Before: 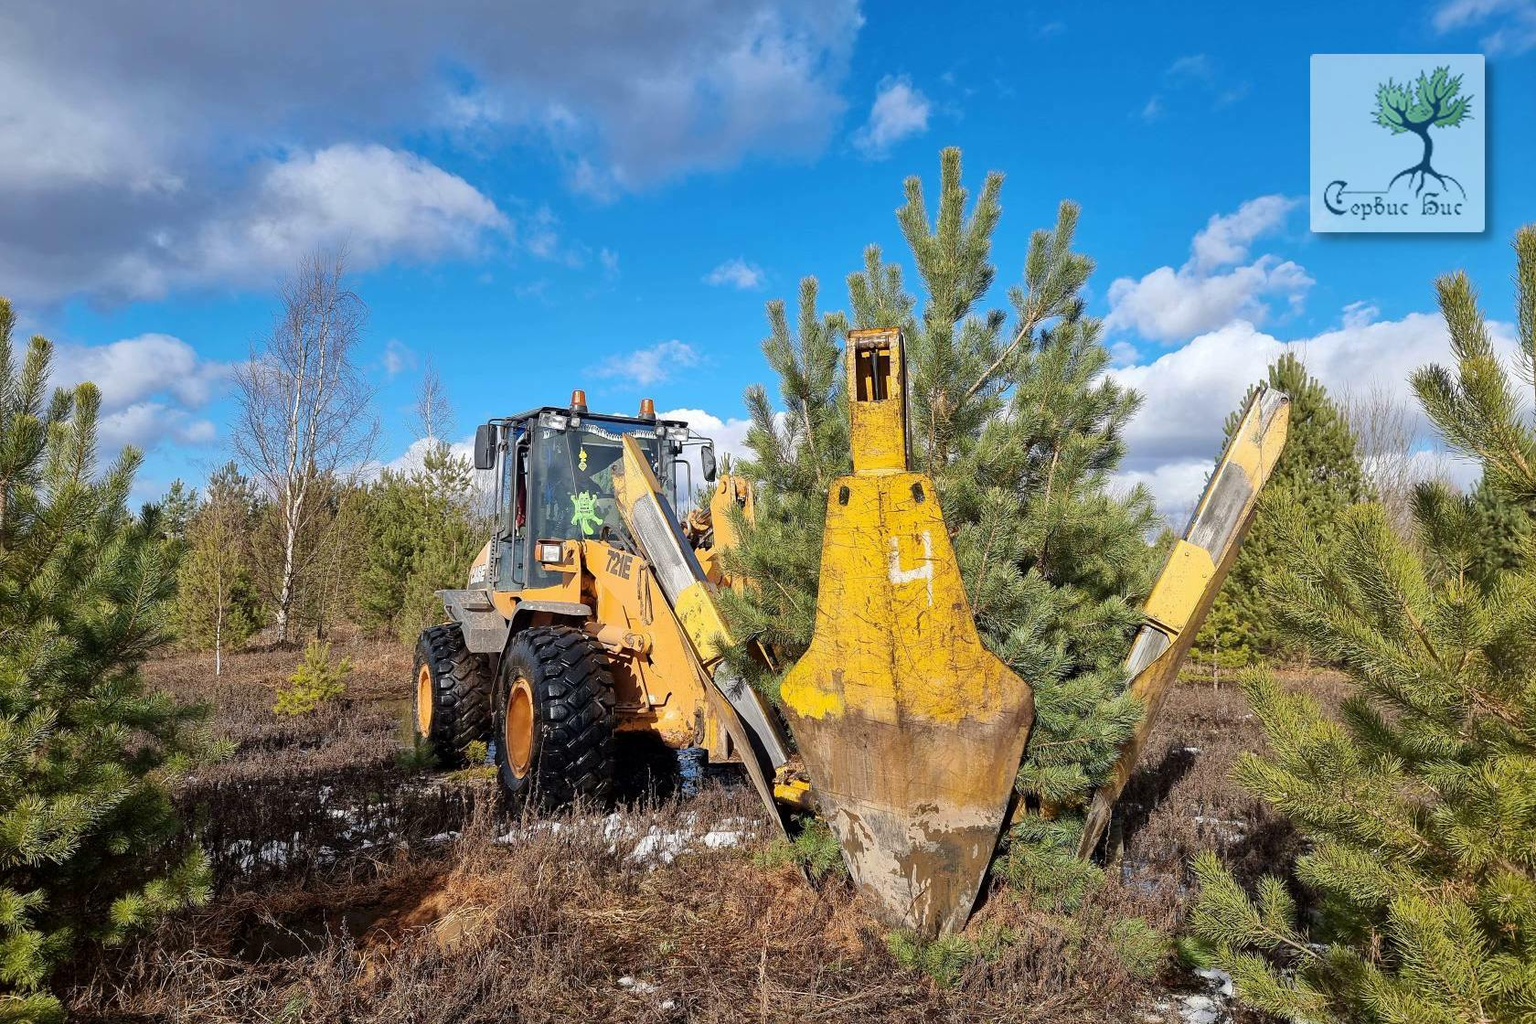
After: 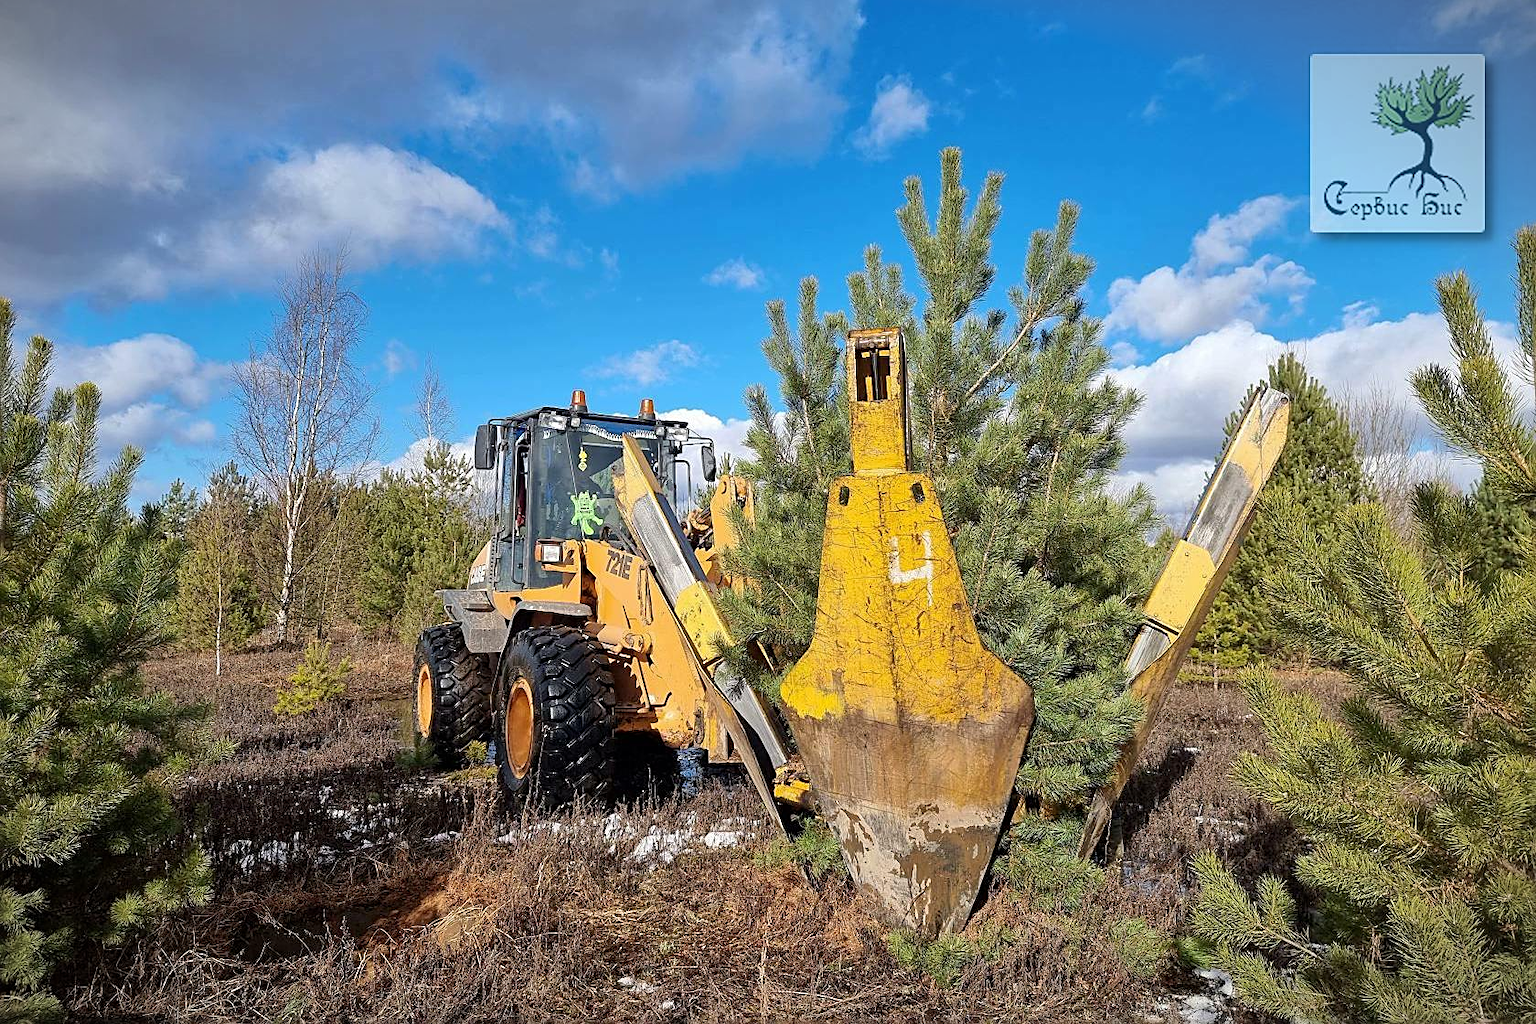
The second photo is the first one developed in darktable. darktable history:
vignetting: fall-off start 99.48%, width/height ratio 1.322
sharpen: on, module defaults
